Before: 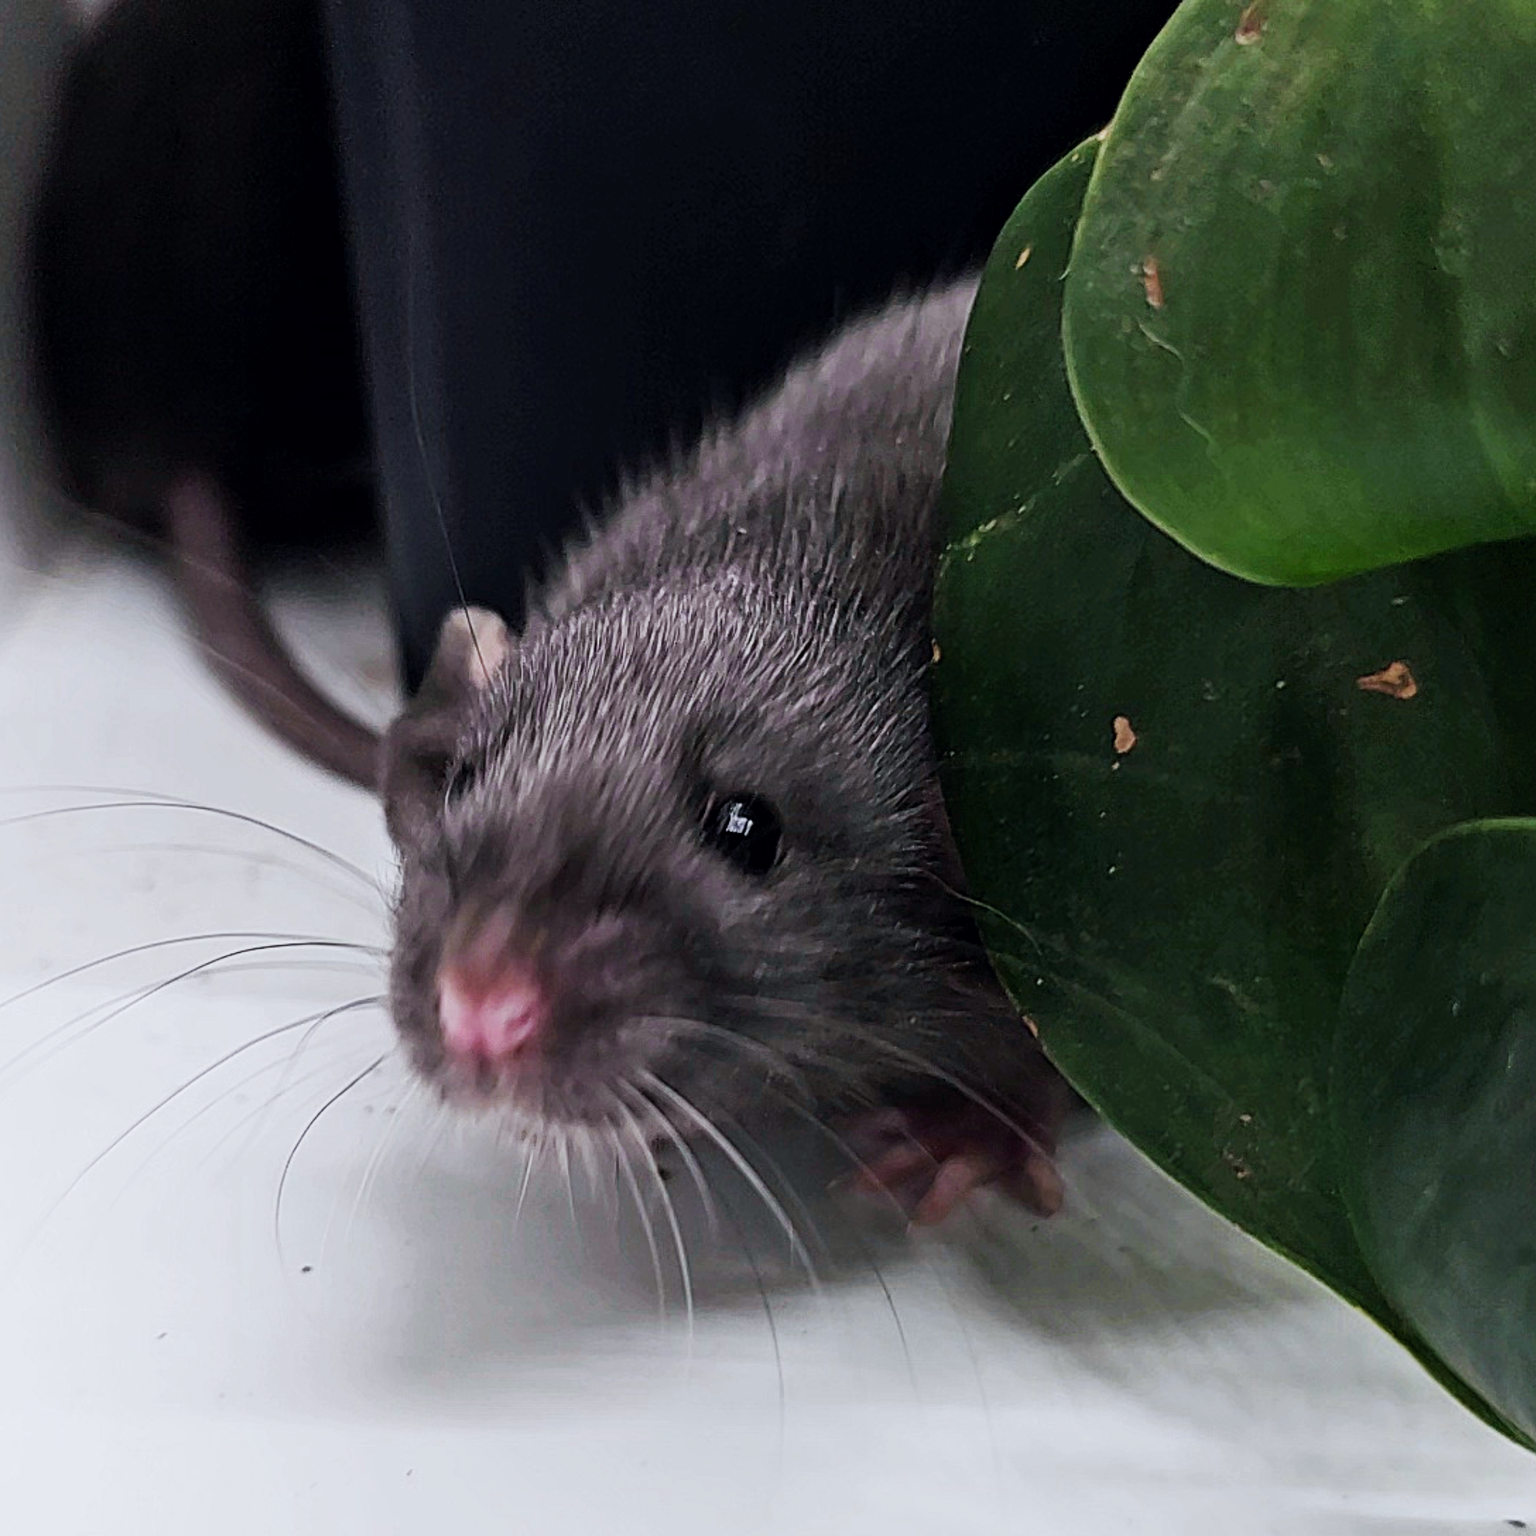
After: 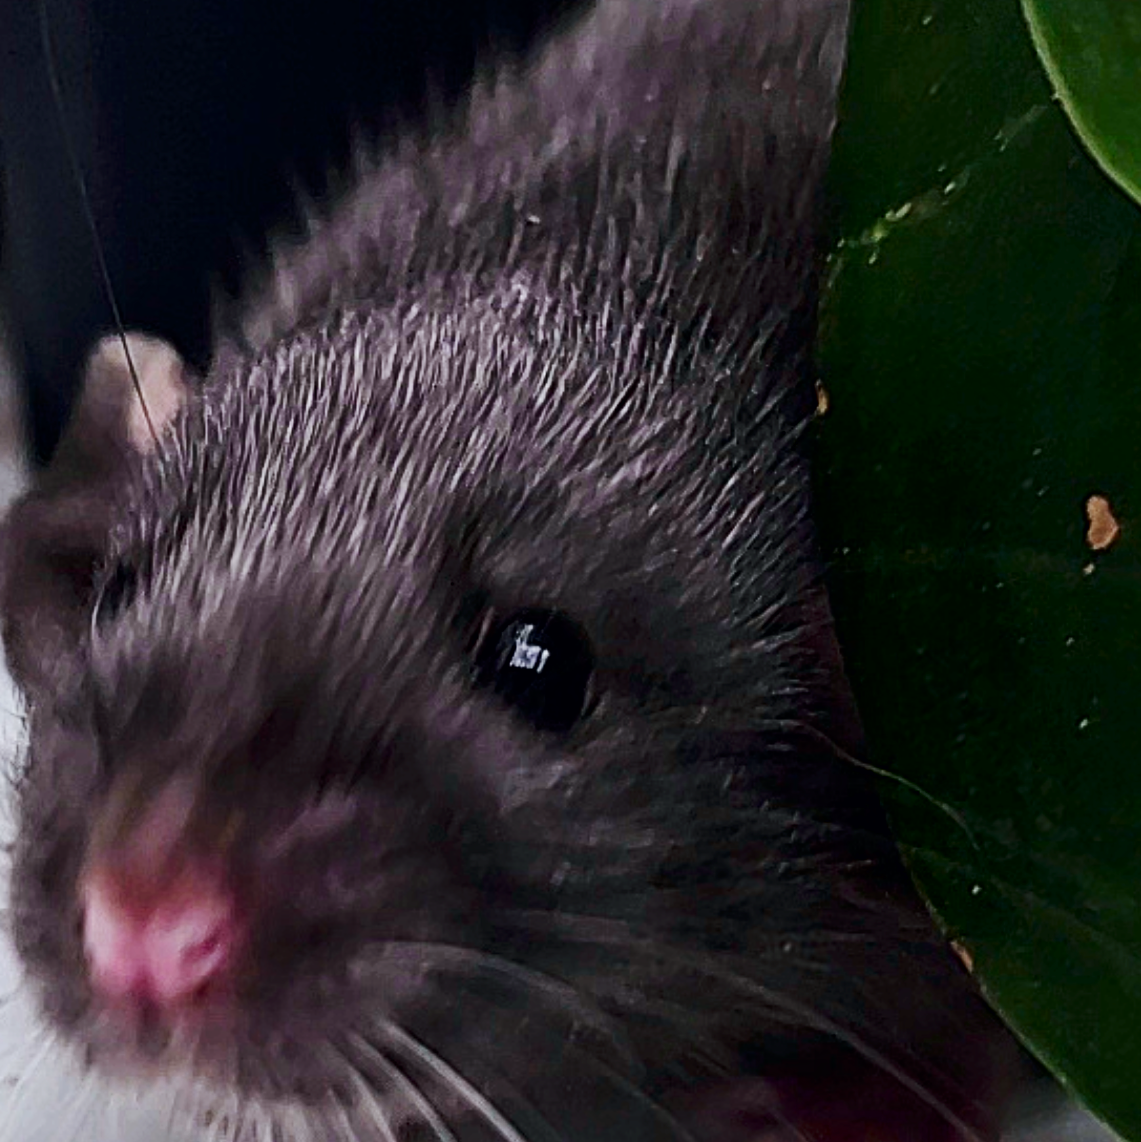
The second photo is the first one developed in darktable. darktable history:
crop: left 25%, top 25%, right 25%, bottom 25%
contrast brightness saturation: contrast 0.12, brightness -0.12, saturation 0.2
